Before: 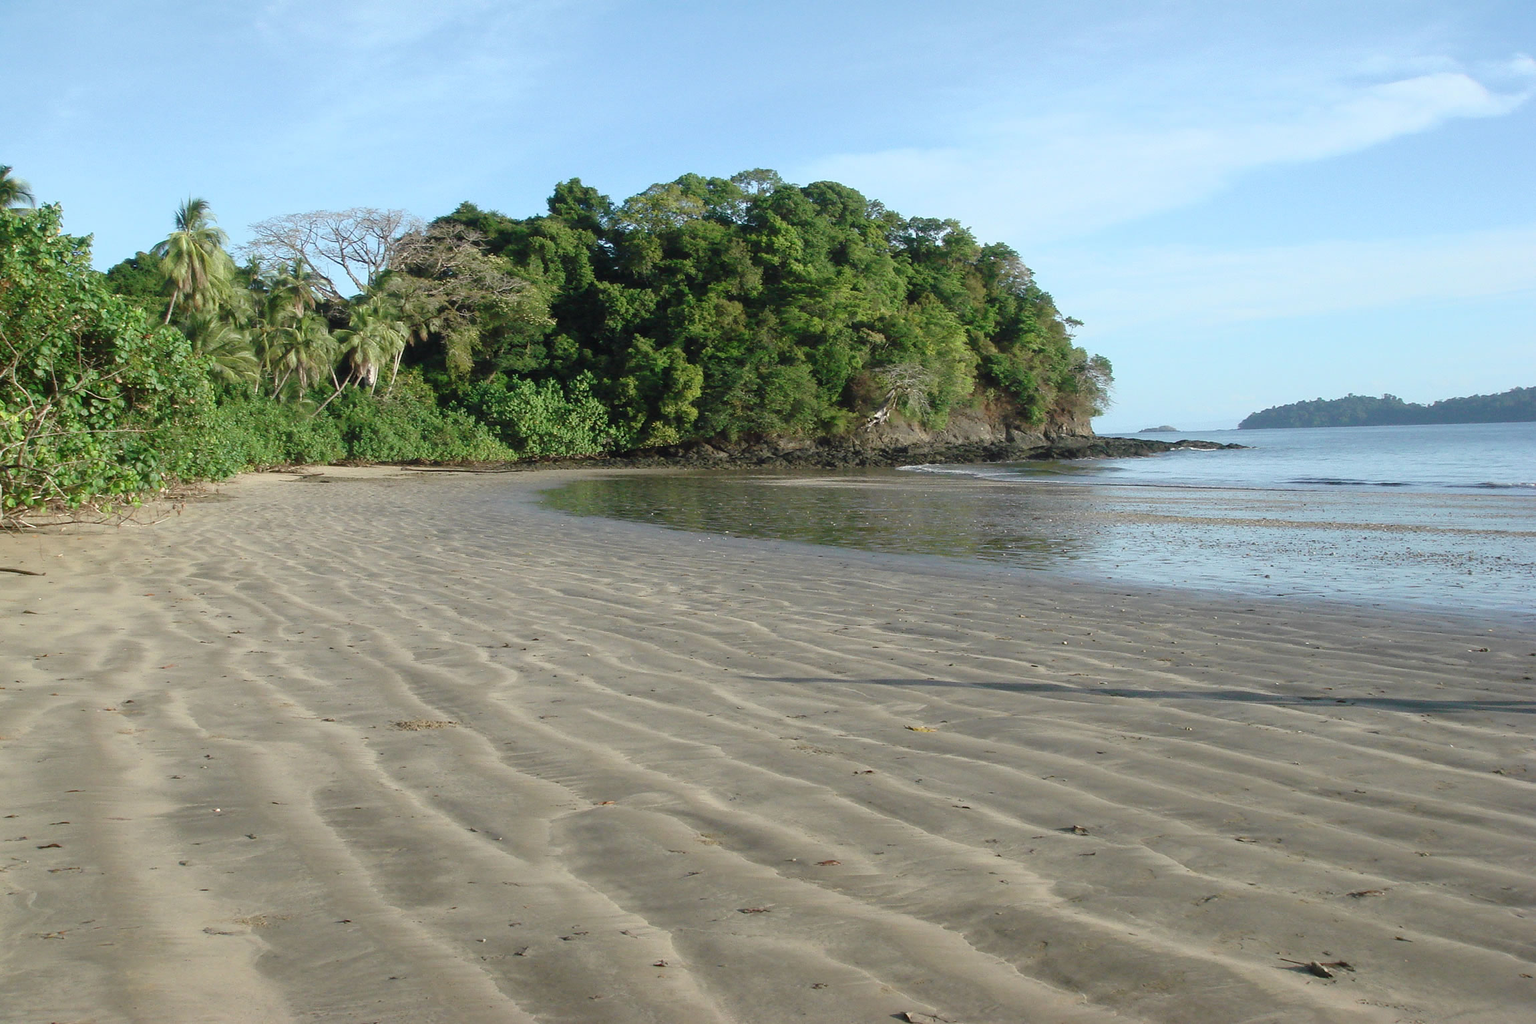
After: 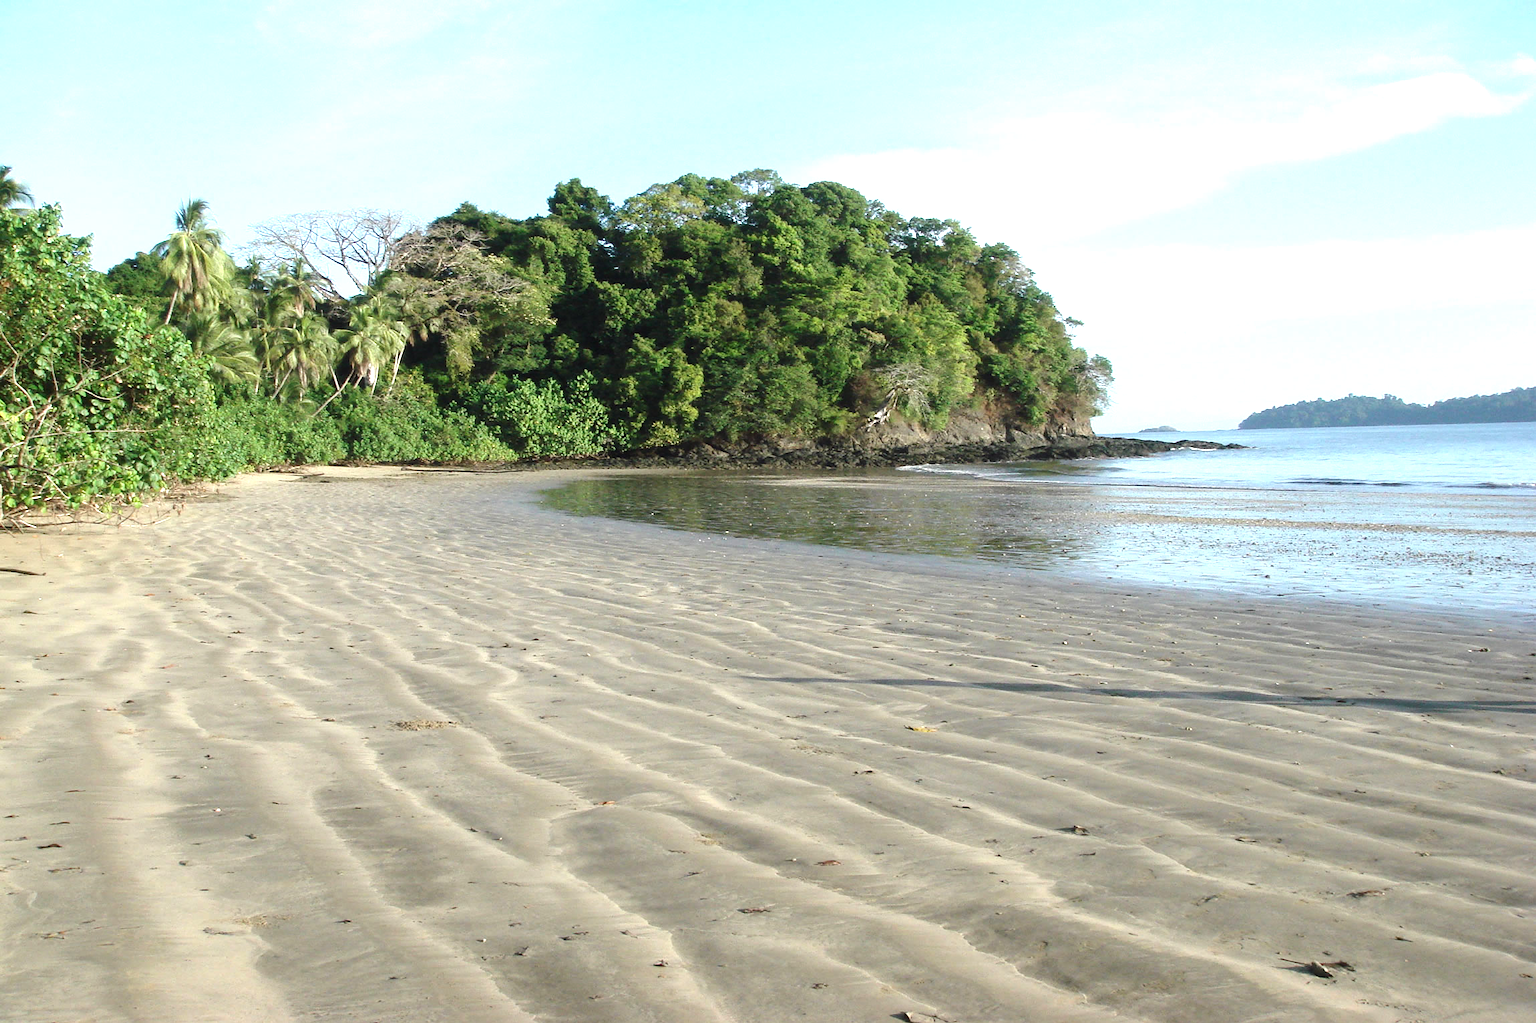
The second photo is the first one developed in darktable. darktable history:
rotate and perspective: automatic cropping off
tone equalizer: -8 EV -0.417 EV, -7 EV -0.389 EV, -6 EV -0.333 EV, -5 EV -0.222 EV, -3 EV 0.222 EV, -2 EV 0.333 EV, -1 EV 0.389 EV, +0 EV 0.417 EV, edges refinement/feathering 500, mask exposure compensation -1.57 EV, preserve details no
exposure: black level correction 0, exposure 0.5 EV, compensate exposure bias true, compensate highlight preservation false
